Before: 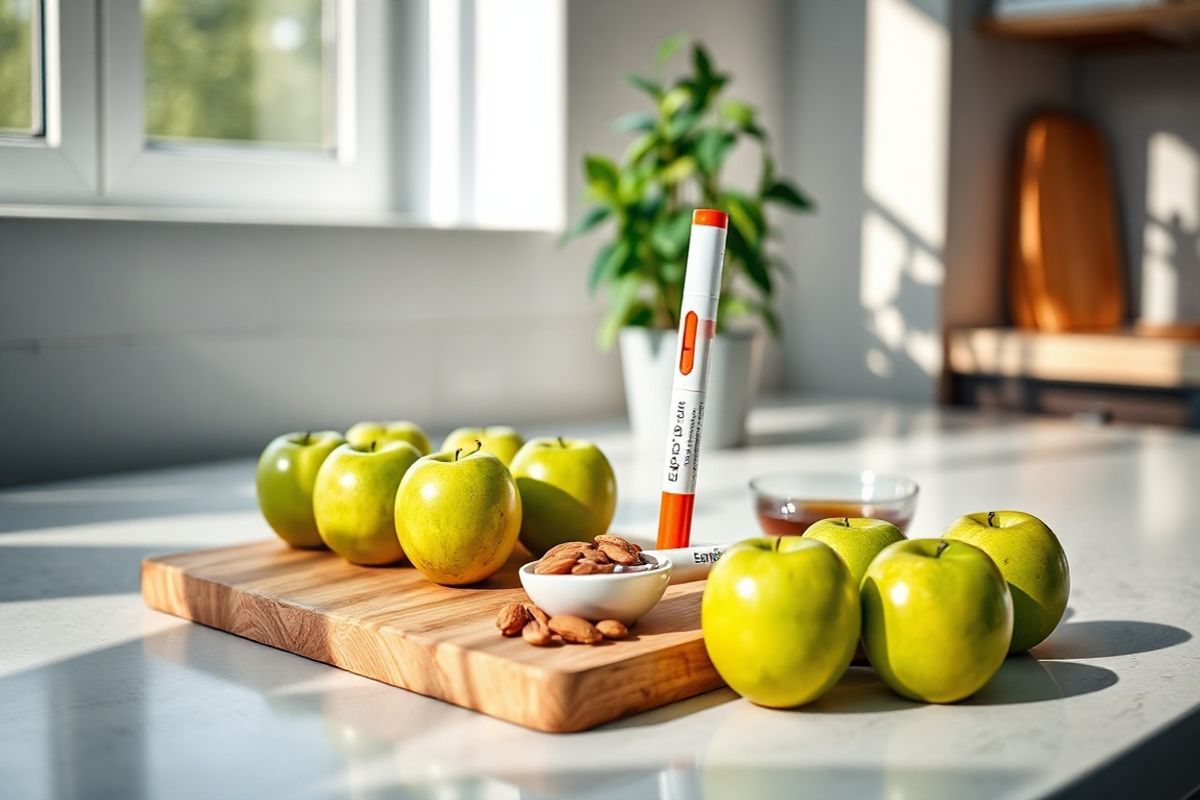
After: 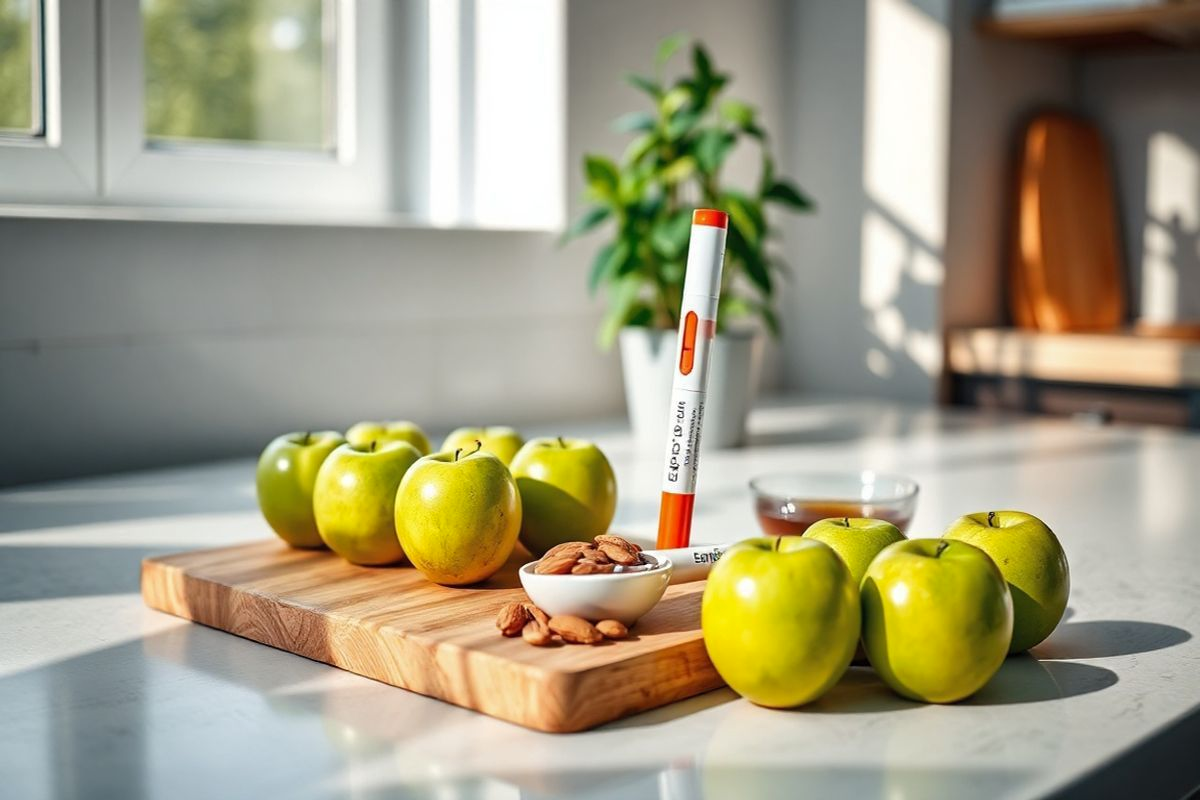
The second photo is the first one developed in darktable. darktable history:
shadows and highlights: shadows 25, highlights -25
